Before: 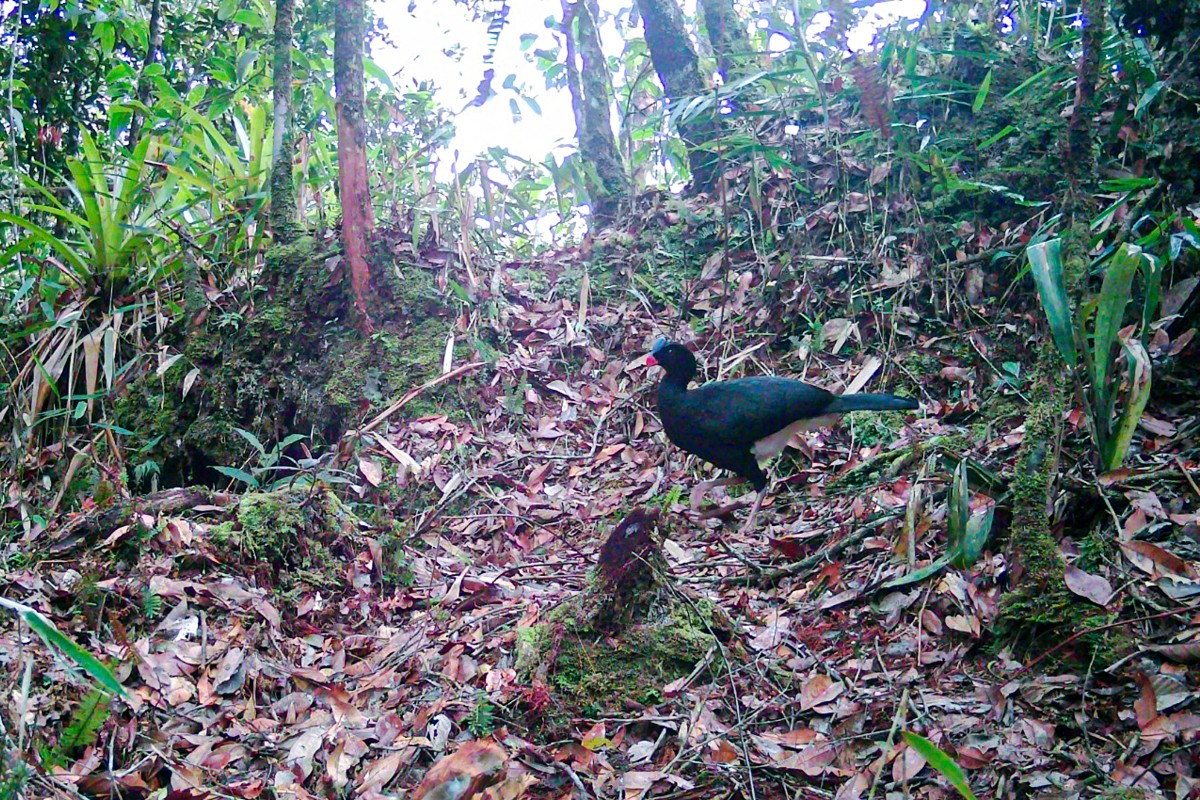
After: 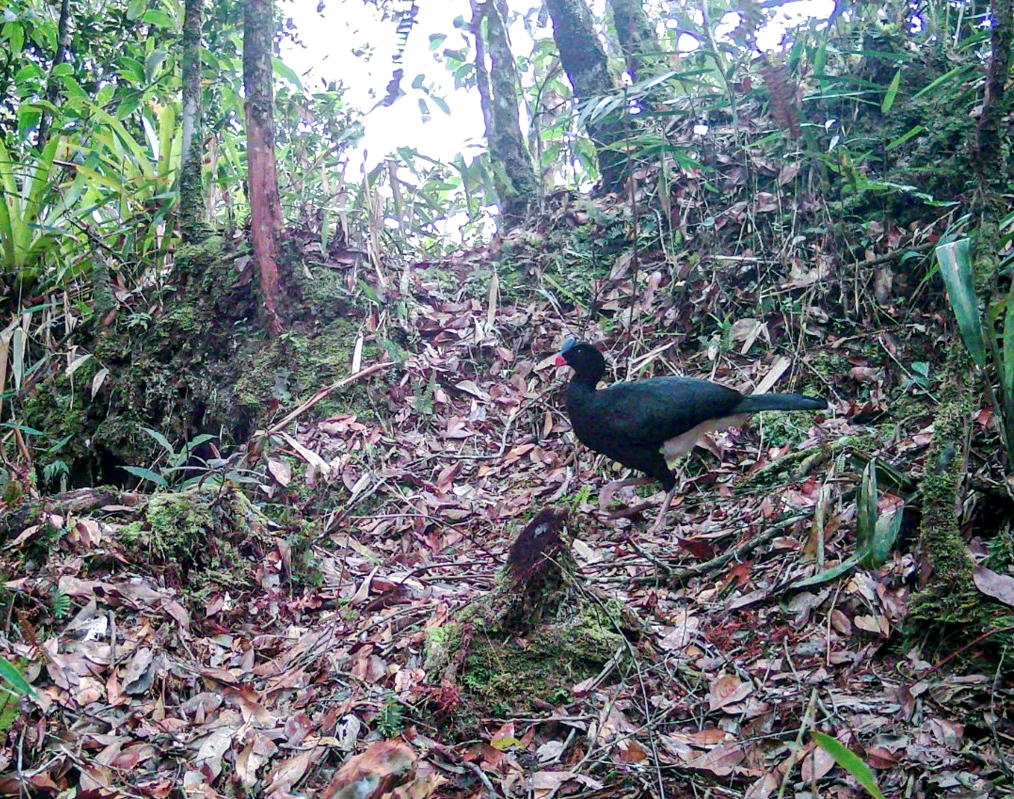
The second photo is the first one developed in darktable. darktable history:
local contrast: on, module defaults
crop: left 7.584%, right 7.863%
contrast brightness saturation: saturation -0.158
